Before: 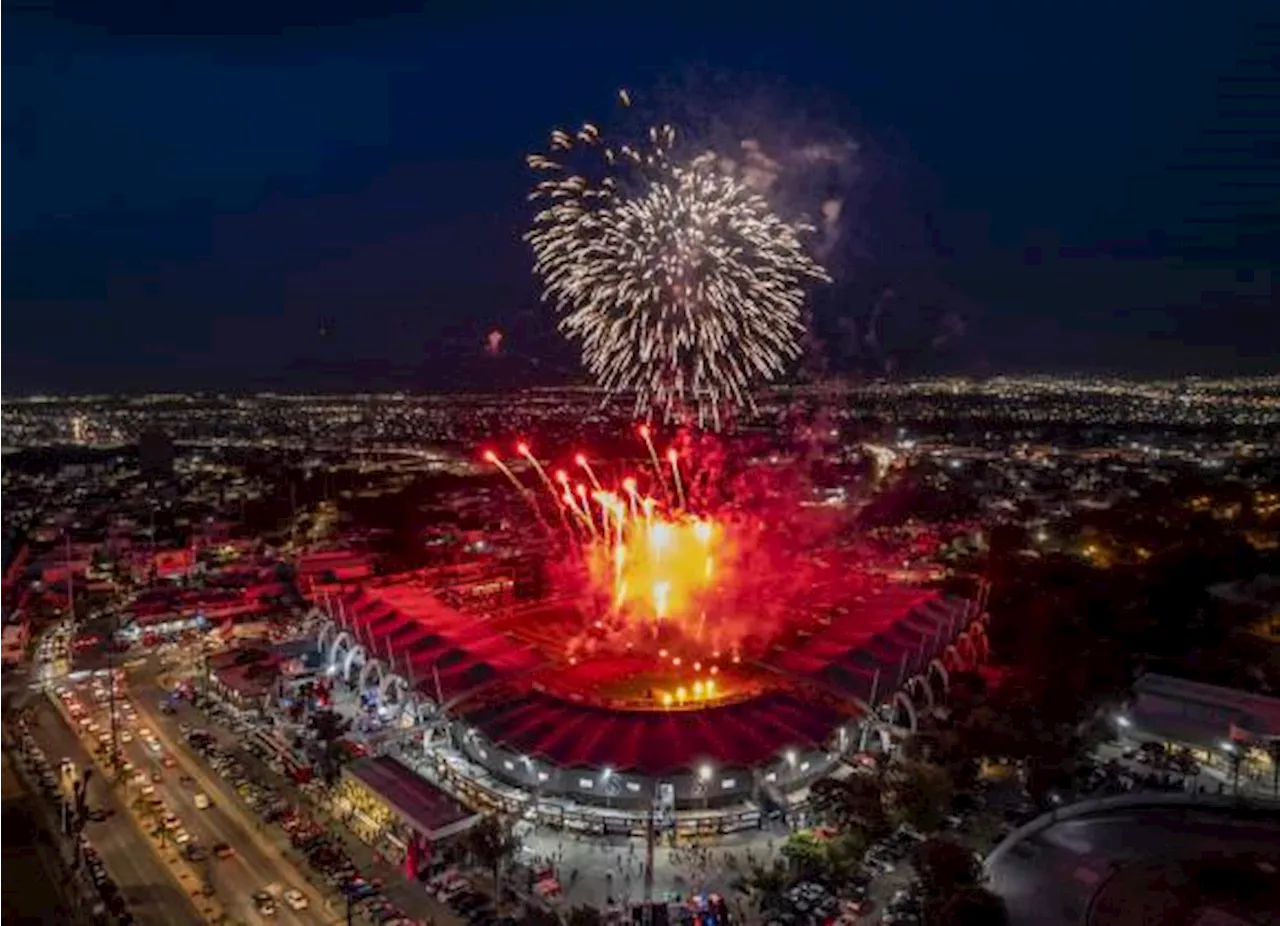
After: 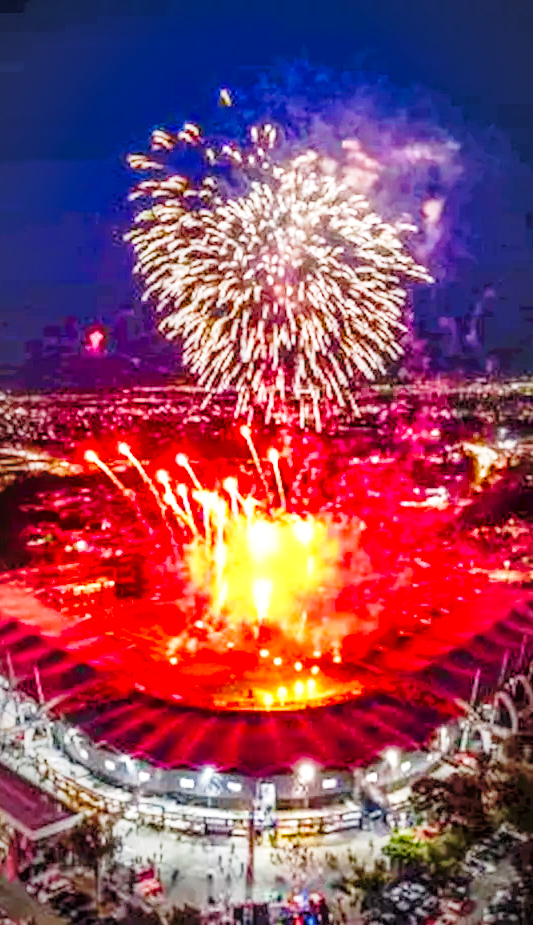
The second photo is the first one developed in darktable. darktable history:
crop: left 31.229%, right 27.105%
exposure: black level correction 0, exposure 1.45 EV, compensate exposure bias true, compensate highlight preservation false
tone equalizer: on, module defaults
color balance rgb: perceptual saturation grading › global saturation 20%, perceptual saturation grading › highlights -25%, perceptual saturation grading › shadows 50.52%, global vibrance 40.24%
local contrast: highlights 0%, shadows 0%, detail 133%
base curve: curves: ch0 [(0, 0) (0.028, 0.03) (0.121, 0.232) (0.46, 0.748) (0.859, 0.968) (1, 1)], preserve colors none
vignetting: fall-off radius 60%, automatic ratio true
